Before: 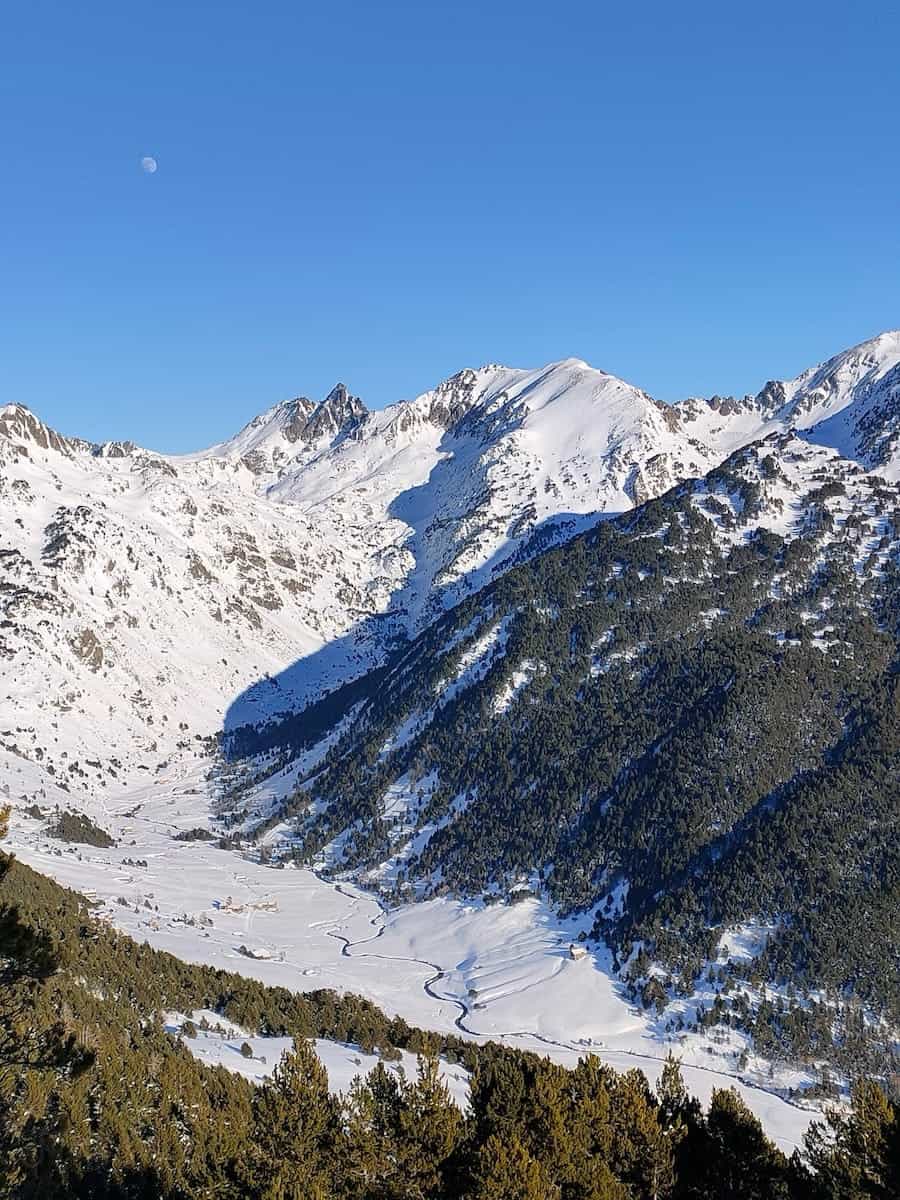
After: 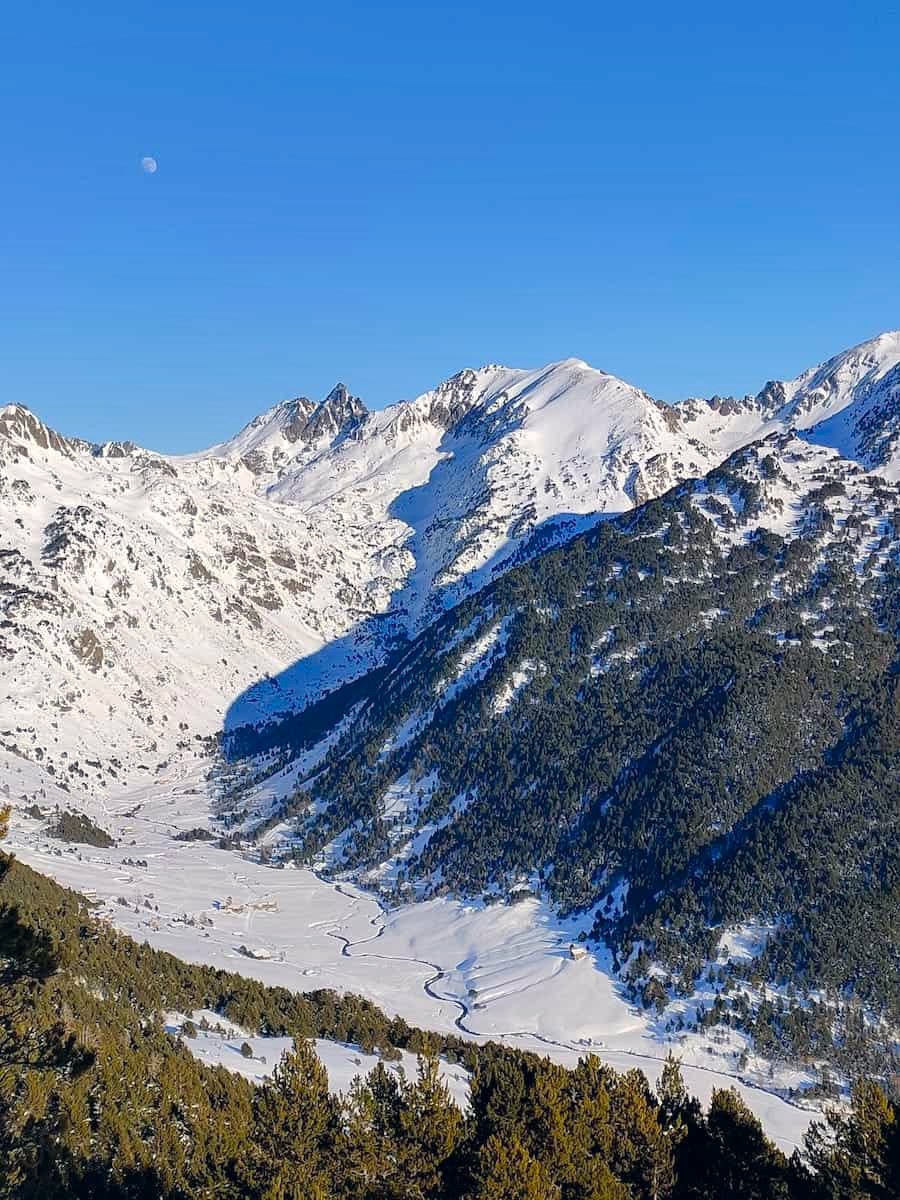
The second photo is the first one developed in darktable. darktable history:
shadows and highlights: shadows 10, white point adjustment 1, highlights -40
color balance rgb: linear chroma grading › shadows 19.44%, linear chroma grading › highlights 3.42%, linear chroma grading › mid-tones 10.16%
color correction: highlights a* 0.207, highlights b* 2.7, shadows a* -0.874, shadows b* -4.78
